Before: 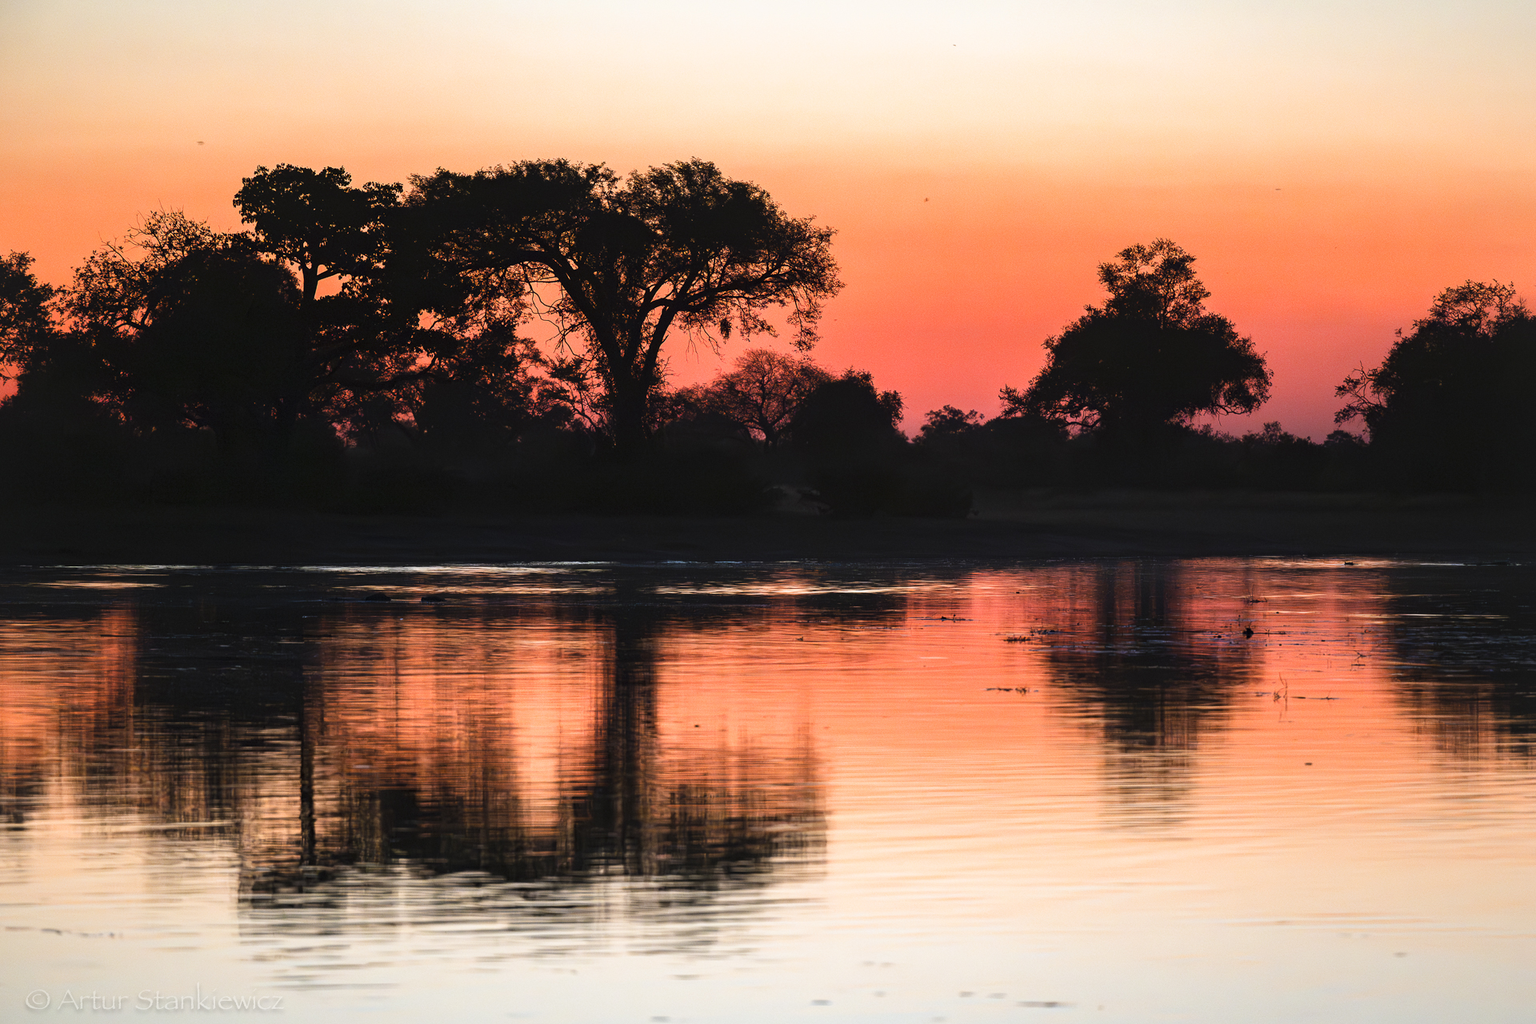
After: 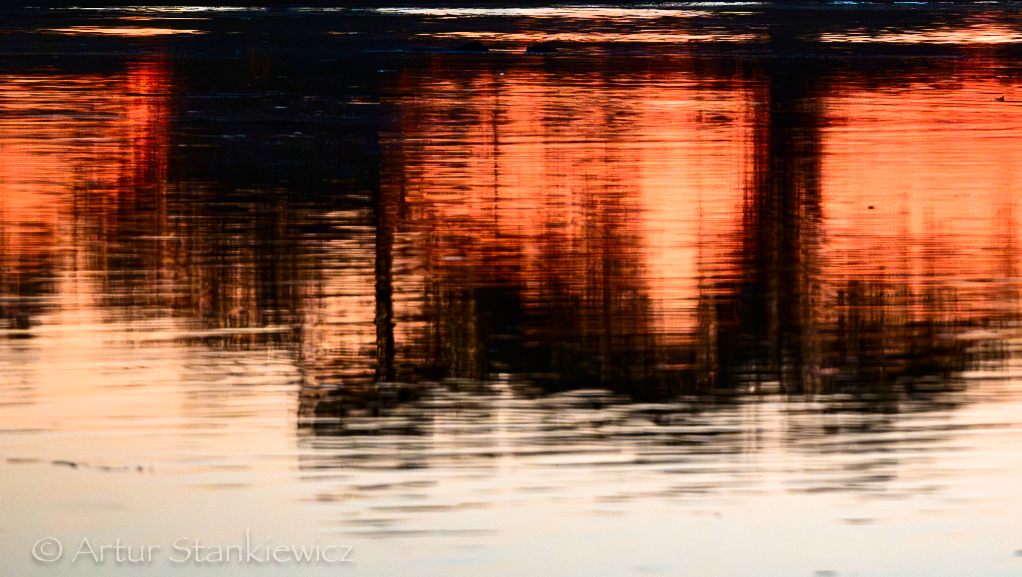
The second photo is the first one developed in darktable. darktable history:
contrast brightness saturation: contrast 0.193, brightness -0.112, saturation 0.206
shadows and highlights: shadows 53.24, soften with gaussian
crop and rotate: top 54.705%, right 46.723%, bottom 0.15%
